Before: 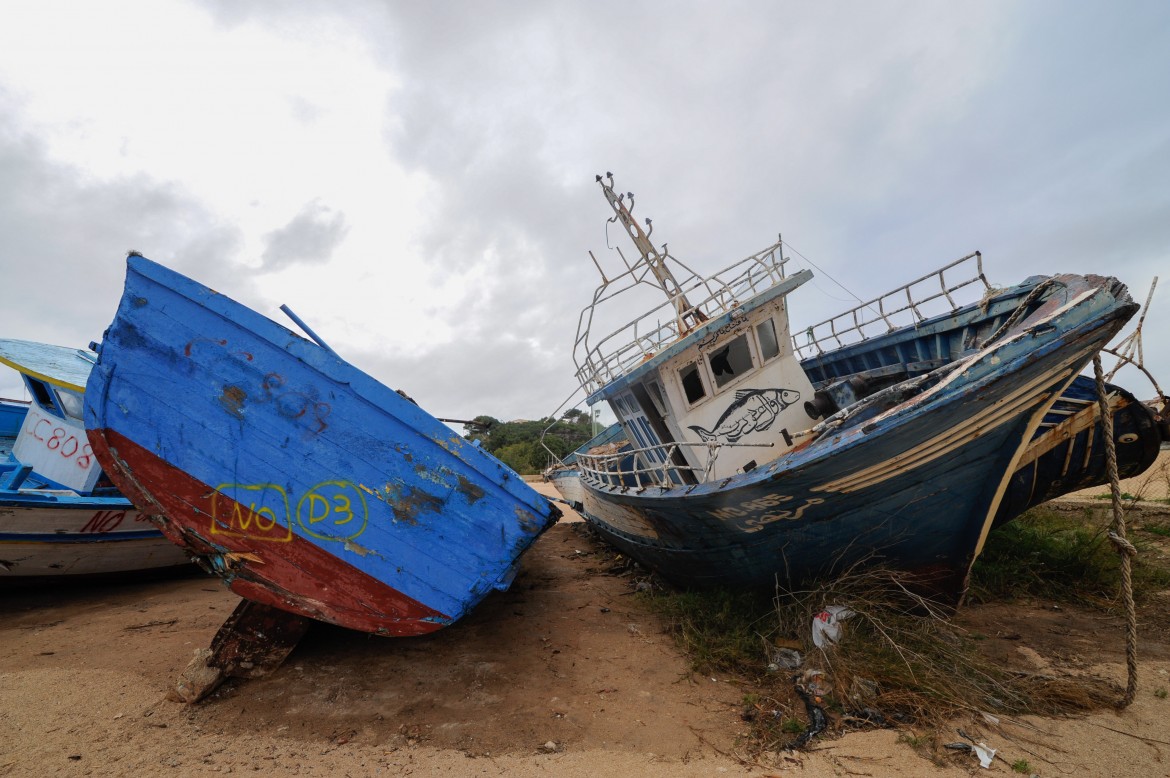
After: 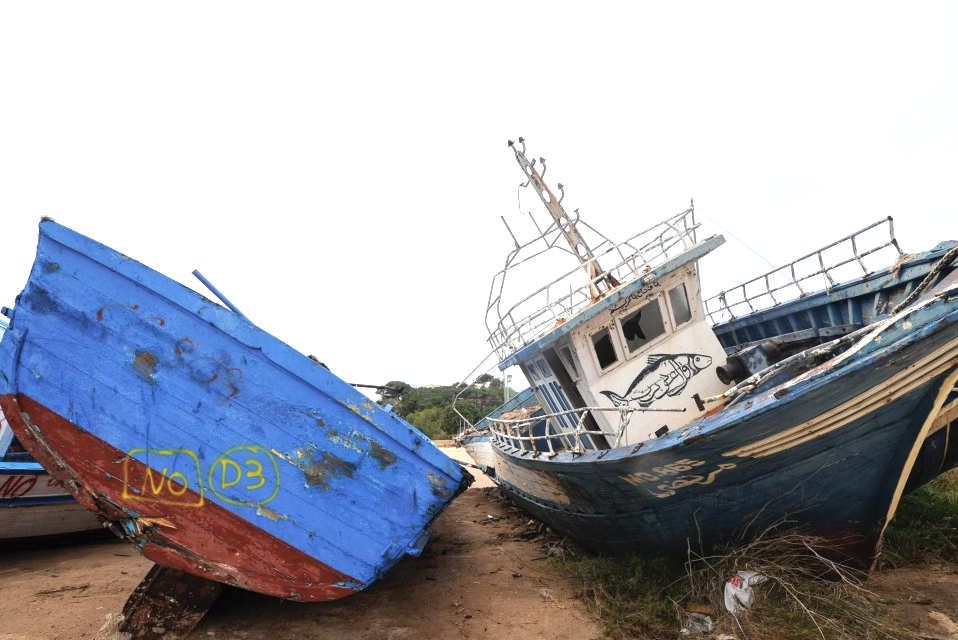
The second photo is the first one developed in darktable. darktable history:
color correction: highlights b* 0.026, saturation 0.846
exposure: black level correction 0, exposure 1.095 EV, compensate highlight preservation false
crop and rotate: left 7.555%, top 4.523%, right 10.54%, bottom 13.191%
